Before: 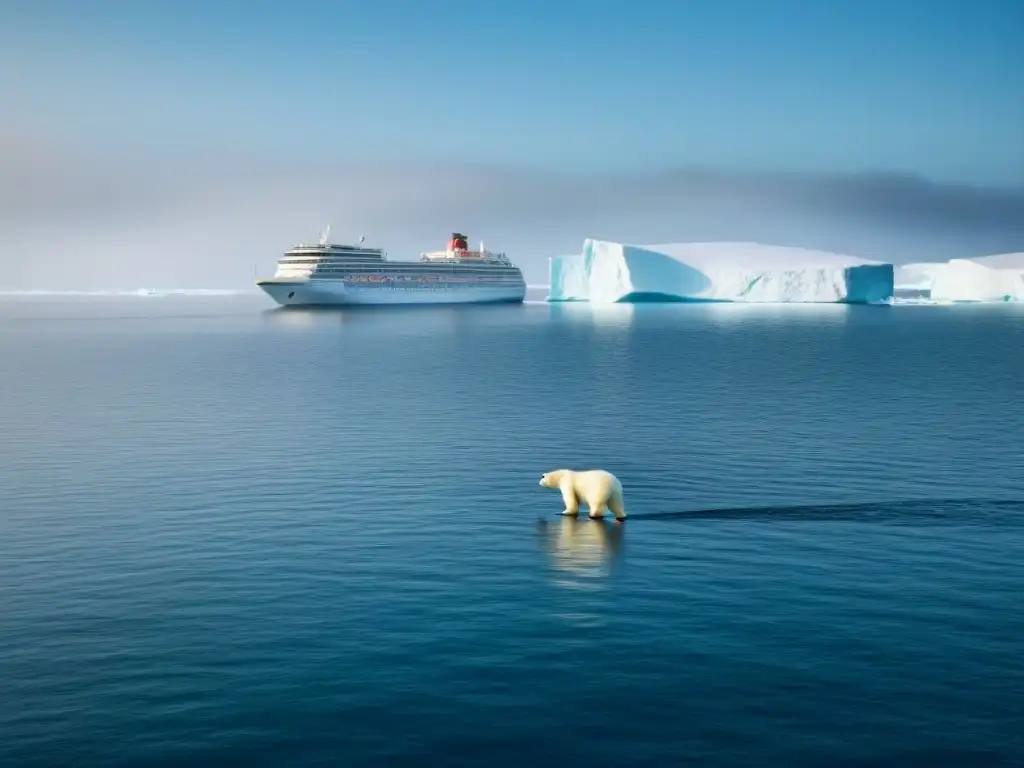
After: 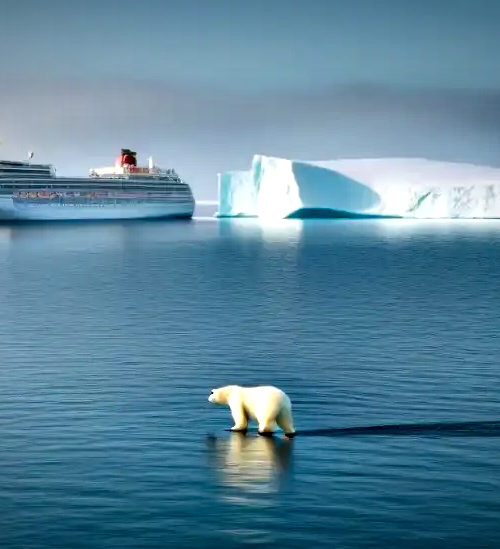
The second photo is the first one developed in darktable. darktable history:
vignetting: fall-off start 97.92%, fall-off radius 101.33%, brightness -0.57, saturation 0.001, center (-0.078, 0.059), width/height ratio 1.427, unbound false
contrast equalizer: y [[0.6 ×6], [0.55 ×6], [0 ×6], [0 ×6], [0 ×6]]
crop: left 32.409%, top 10.983%, right 18.697%, bottom 17.522%
